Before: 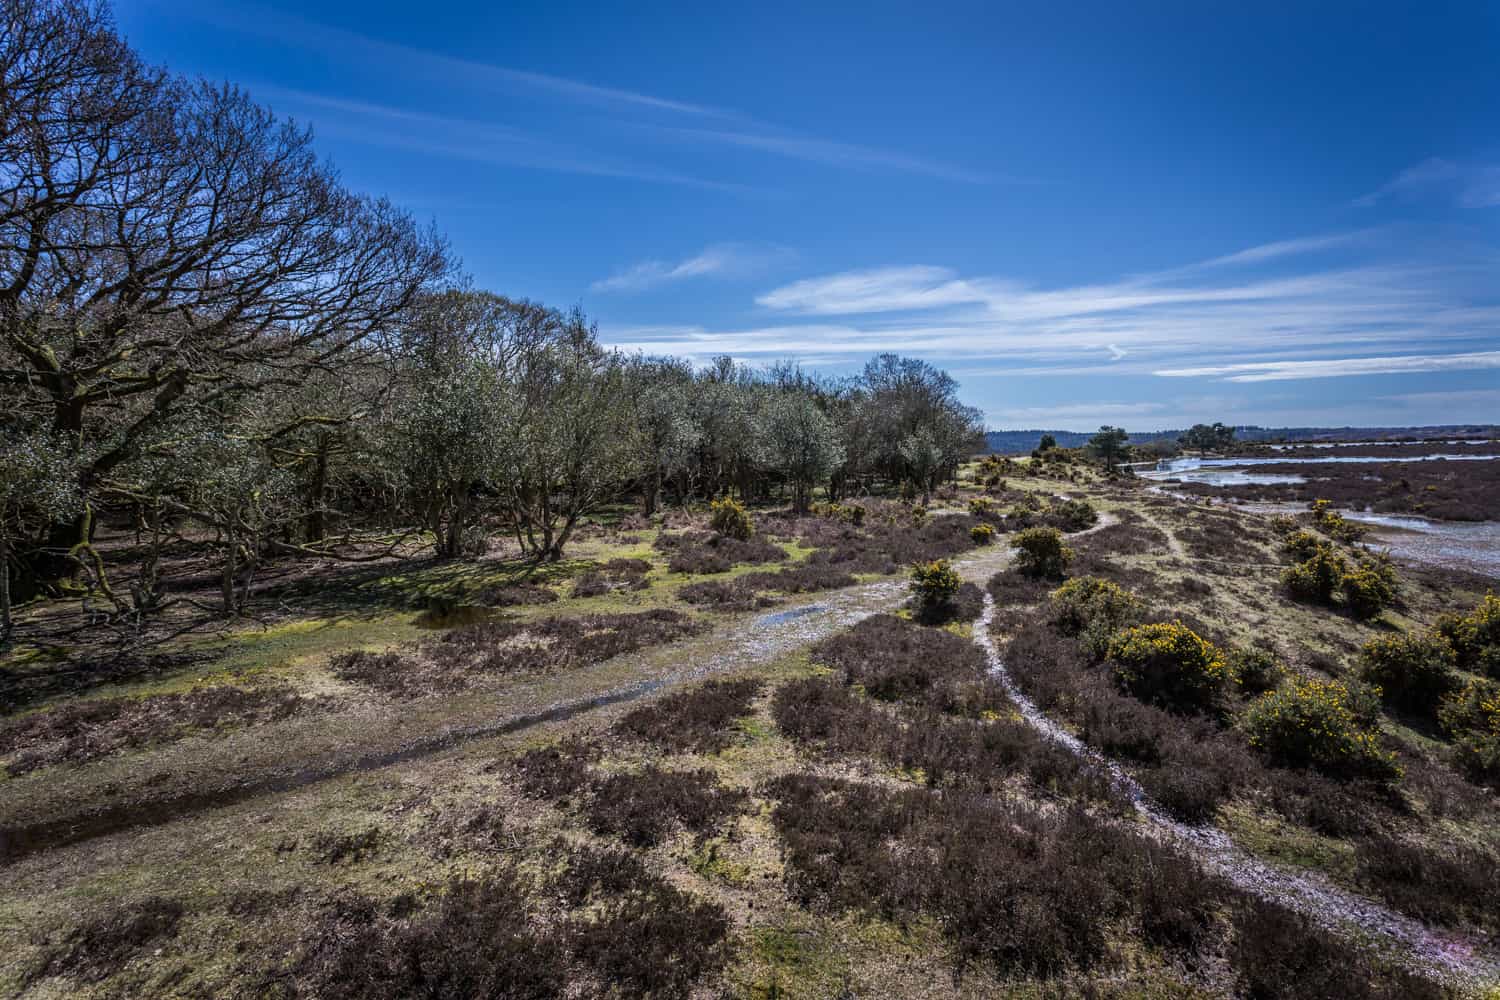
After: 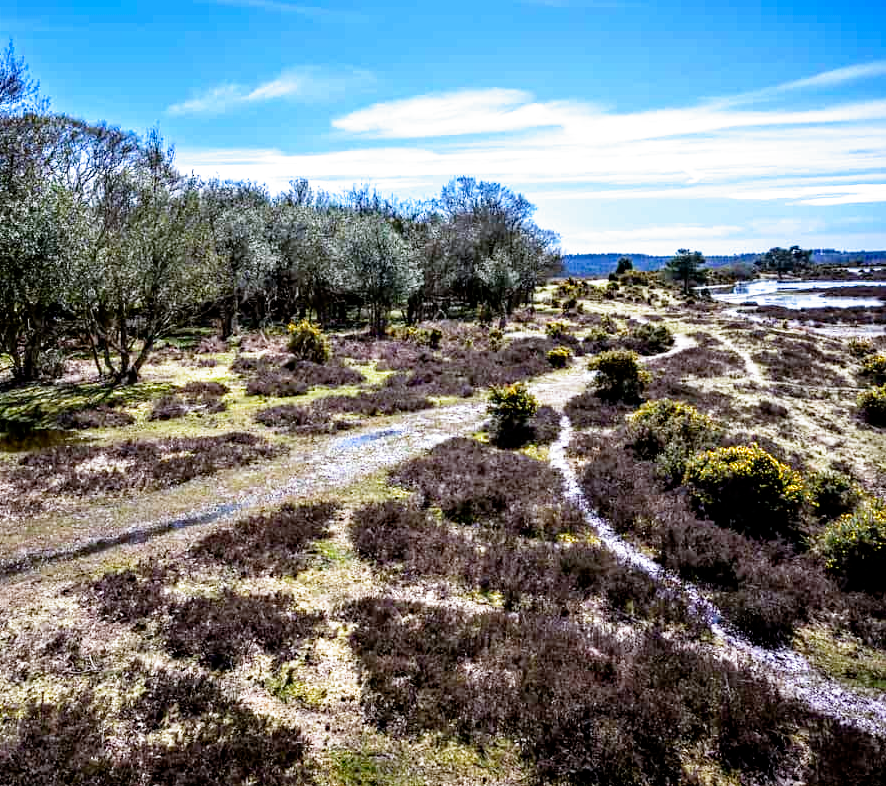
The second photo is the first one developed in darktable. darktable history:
white balance: red 0.974, blue 1.044
crop and rotate: left 28.256%, top 17.734%, right 12.656%, bottom 3.573%
filmic rgb: middle gray luminance 8.8%, black relative exposure -6.3 EV, white relative exposure 2.7 EV, threshold 6 EV, target black luminance 0%, hardness 4.74, latitude 73.47%, contrast 1.332, shadows ↔ highlights balance 10.13%, add noise in highlights 0, preserve chrominance no, color science v3 (2019), use custom middle-gray values true, iterations of high-quality reconstruction 0, contrast in highlights soft, enable highlight reconstruction true
haze removal: compatibility mode true, adaptive false
